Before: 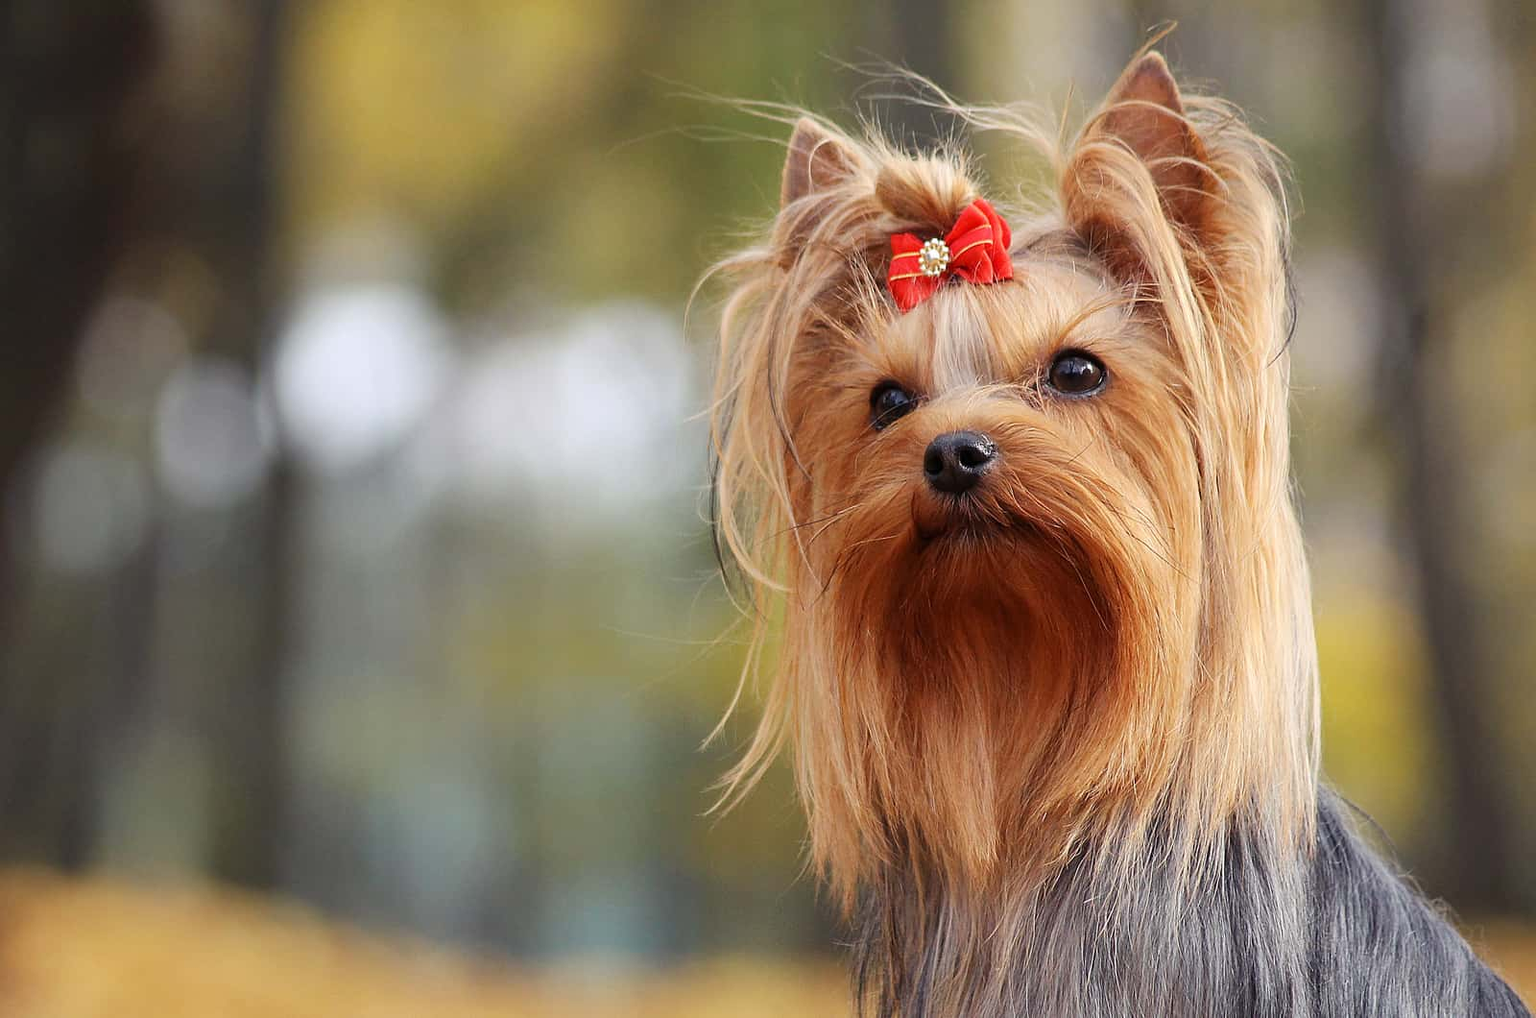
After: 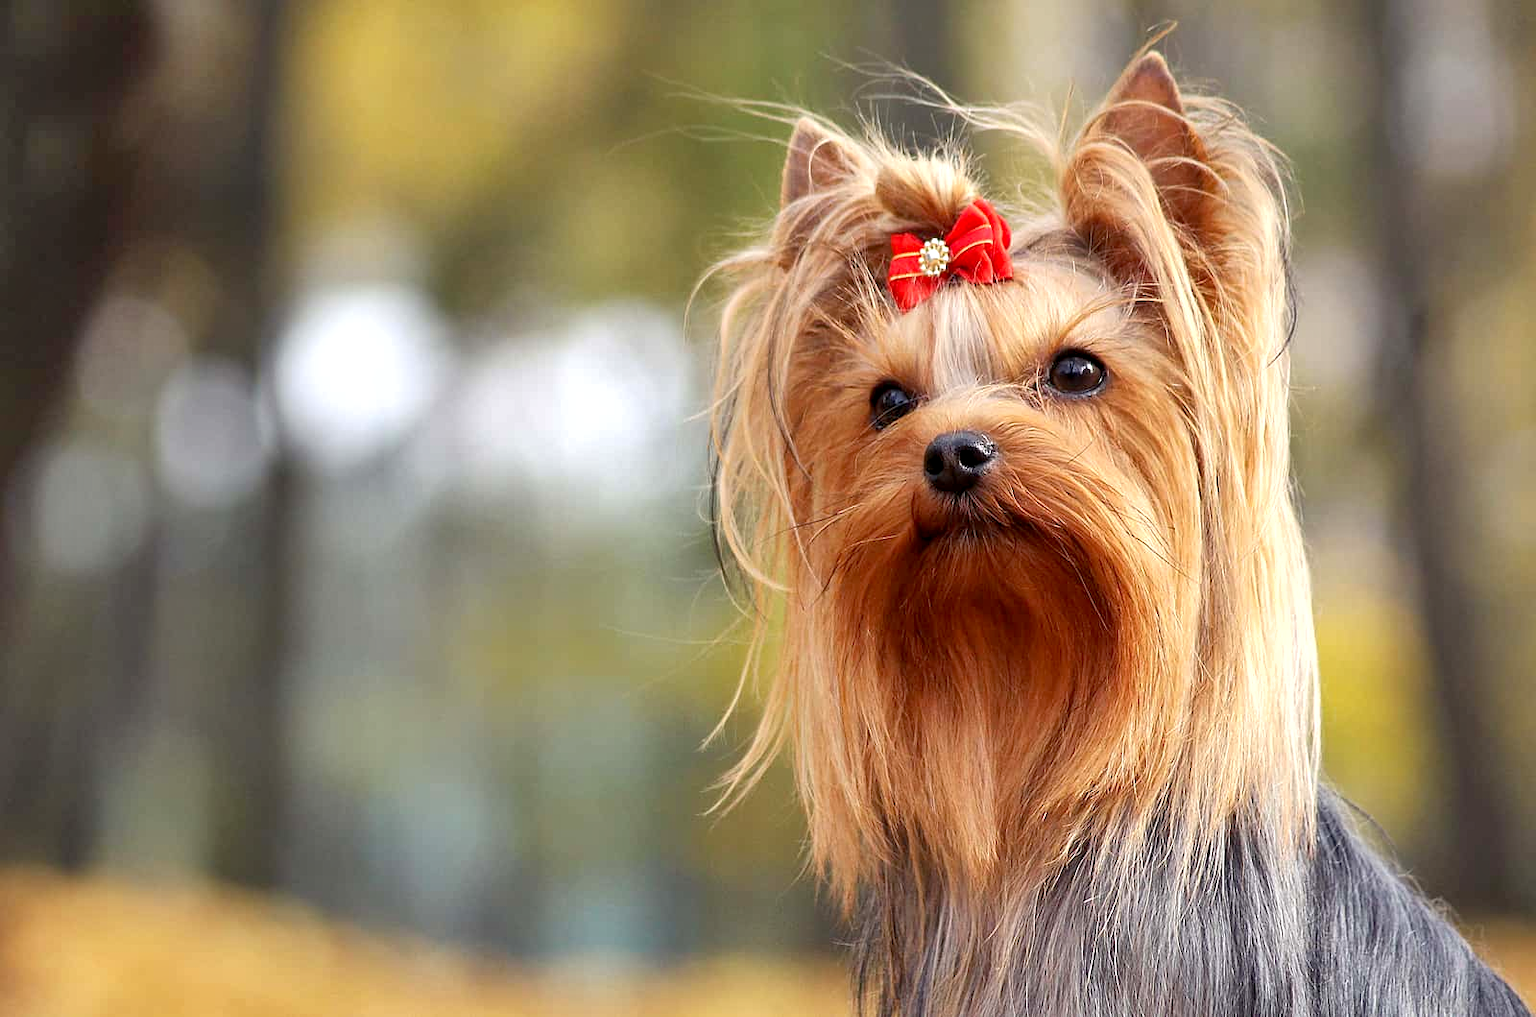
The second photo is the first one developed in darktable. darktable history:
exposure: black level correction 0.004, exposure 0.415 EV, compensate exposure bias true, compensate highlight preservation false
shadows and highlights: low approximation 0.01, soften with gaussian
